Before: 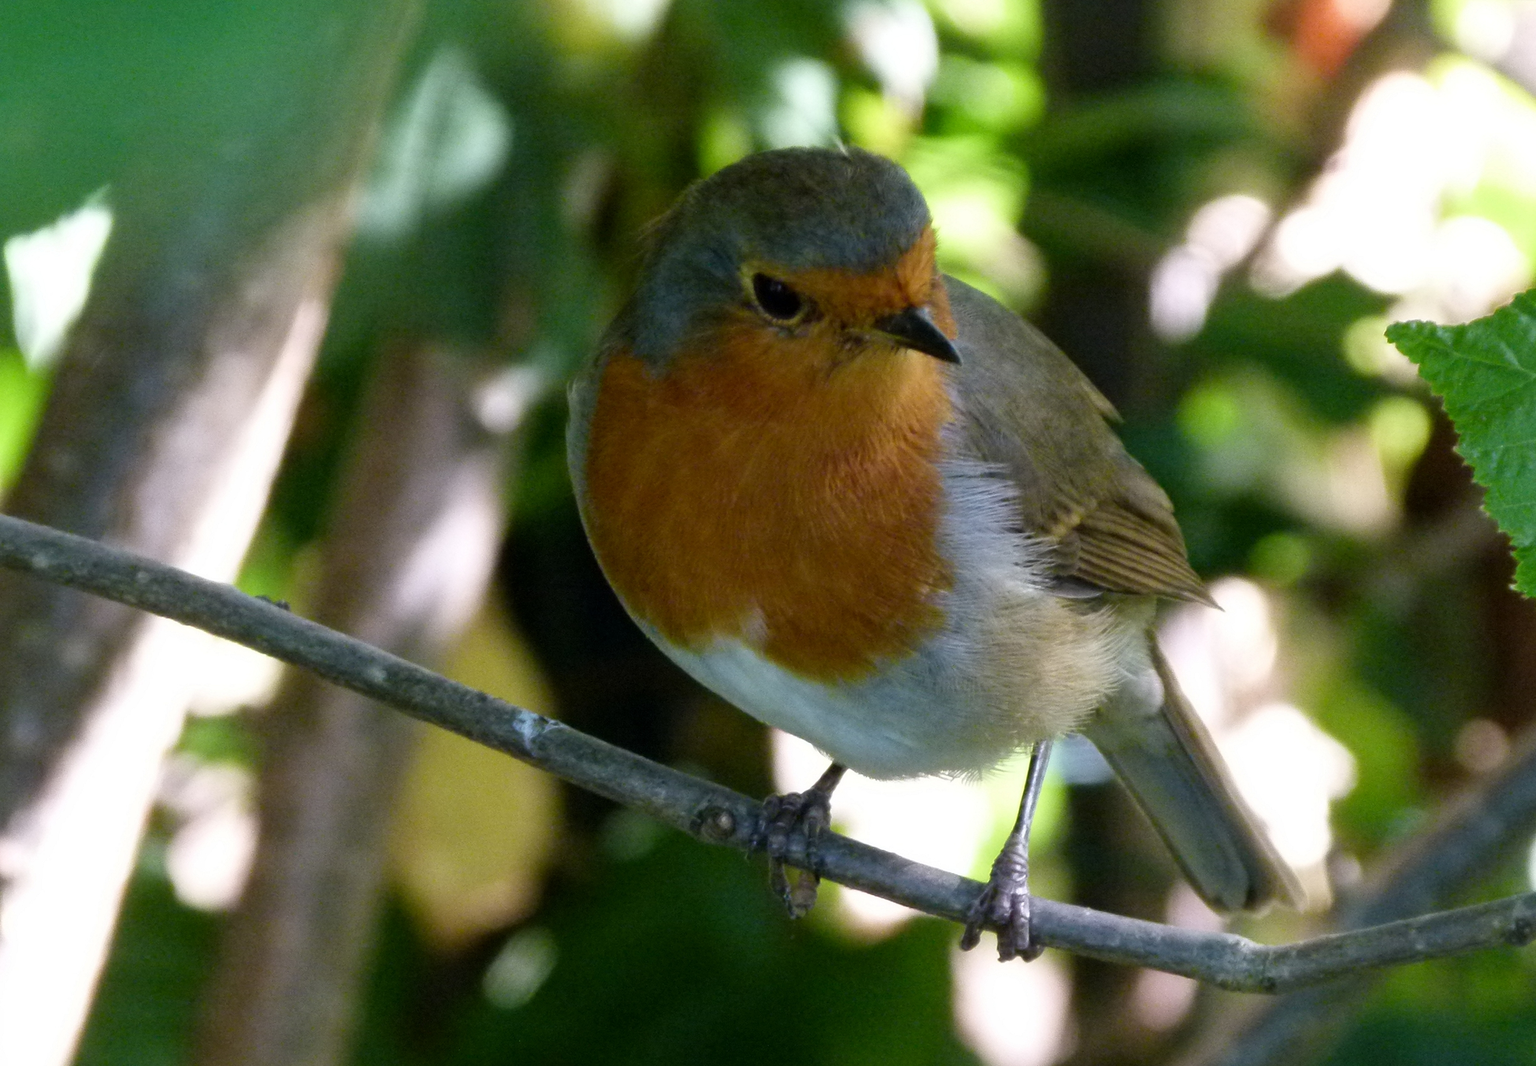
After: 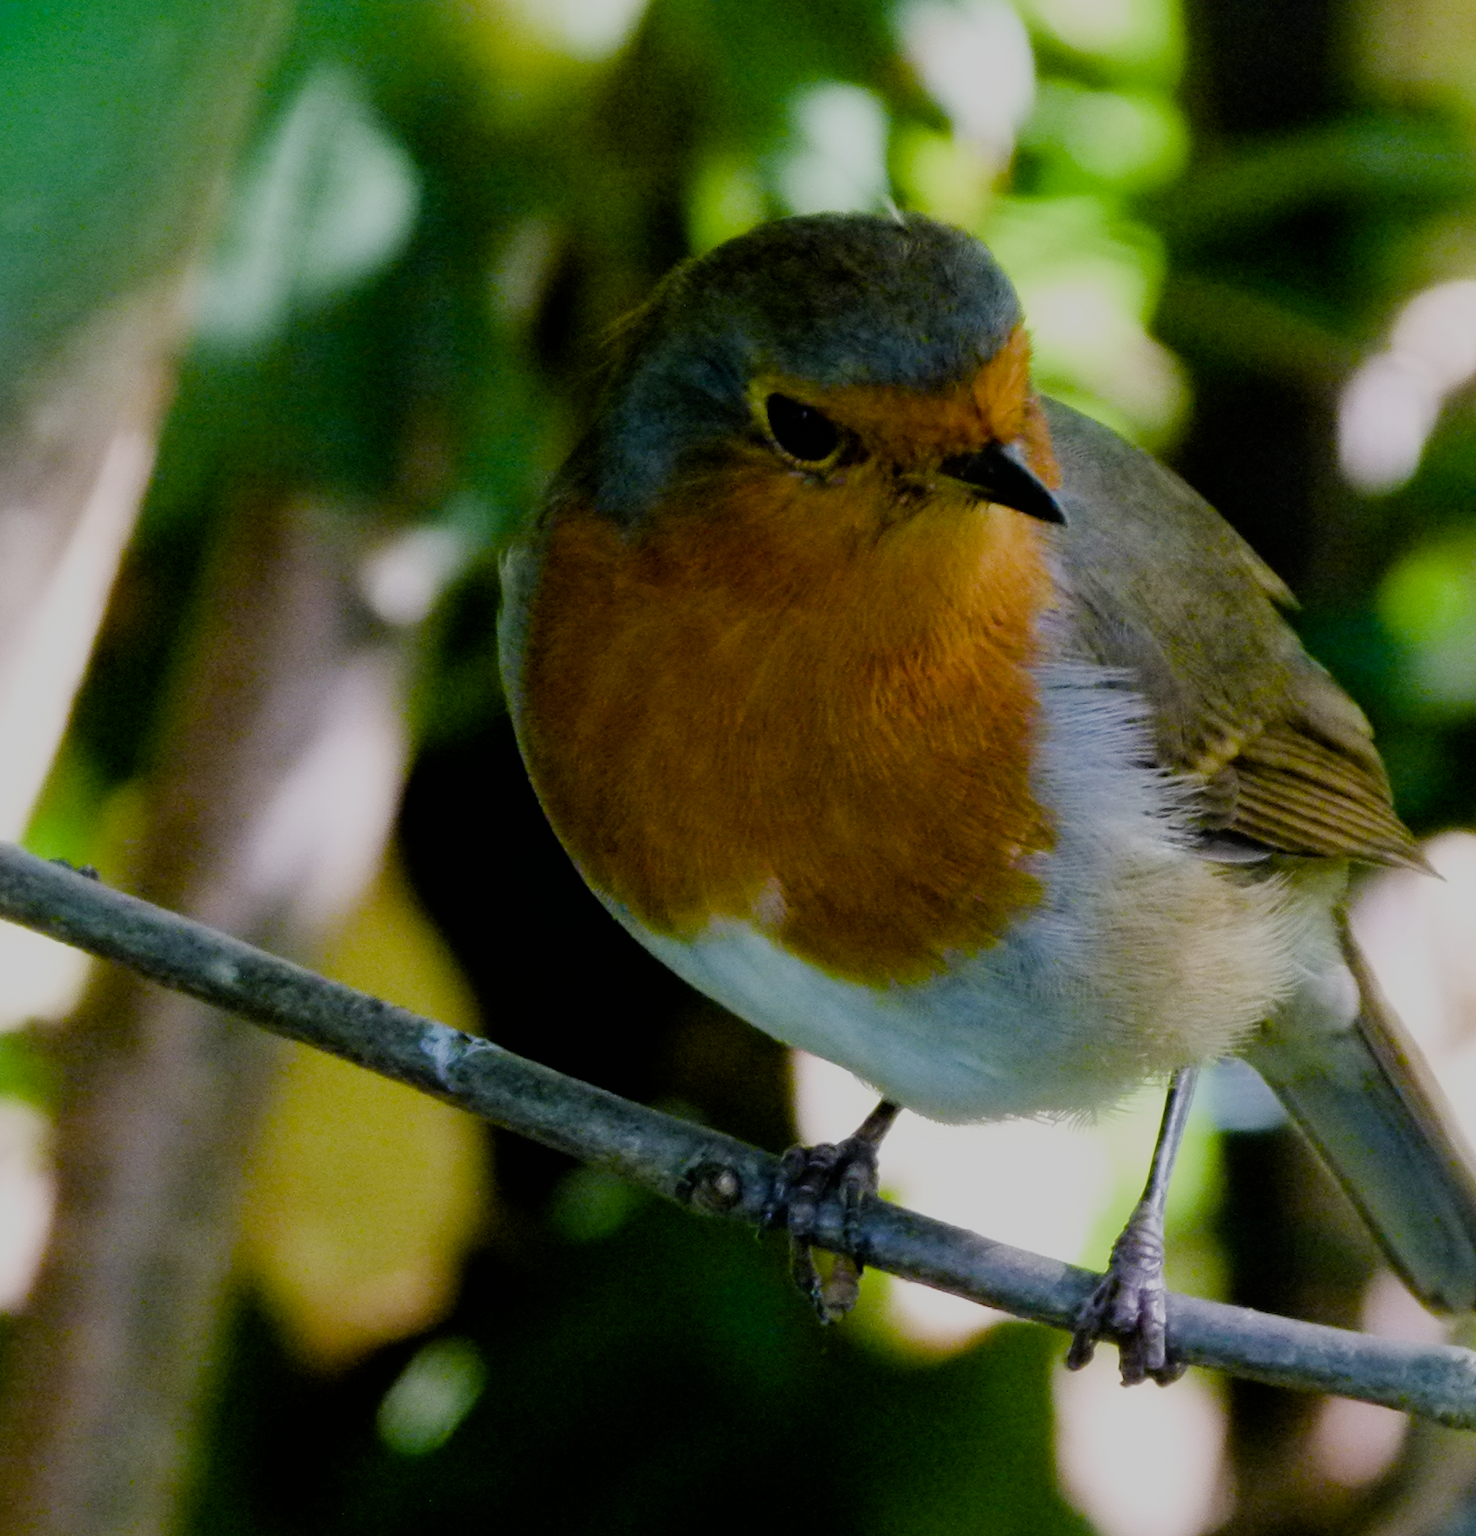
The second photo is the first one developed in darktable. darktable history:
color balance rgb: perceptual saturation grading › global saturation 20%, perceptual saturation grading › highlights -24.811%, perceptual saturation grading › shadows 49.539%
filmic rgb: black relative exposure -6.15 EV, white relative exposure 6.98 EV, hardness 2.24
crop and rotate: left 14.438%, right 18.888%
